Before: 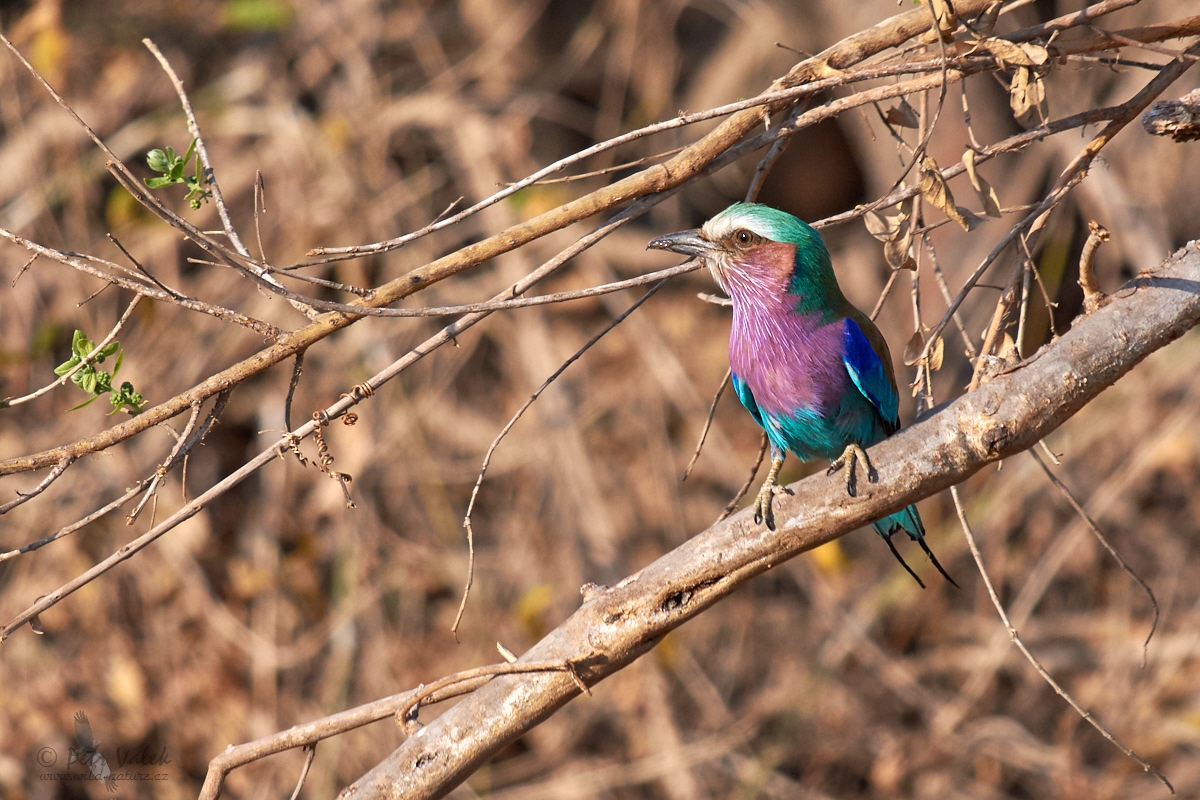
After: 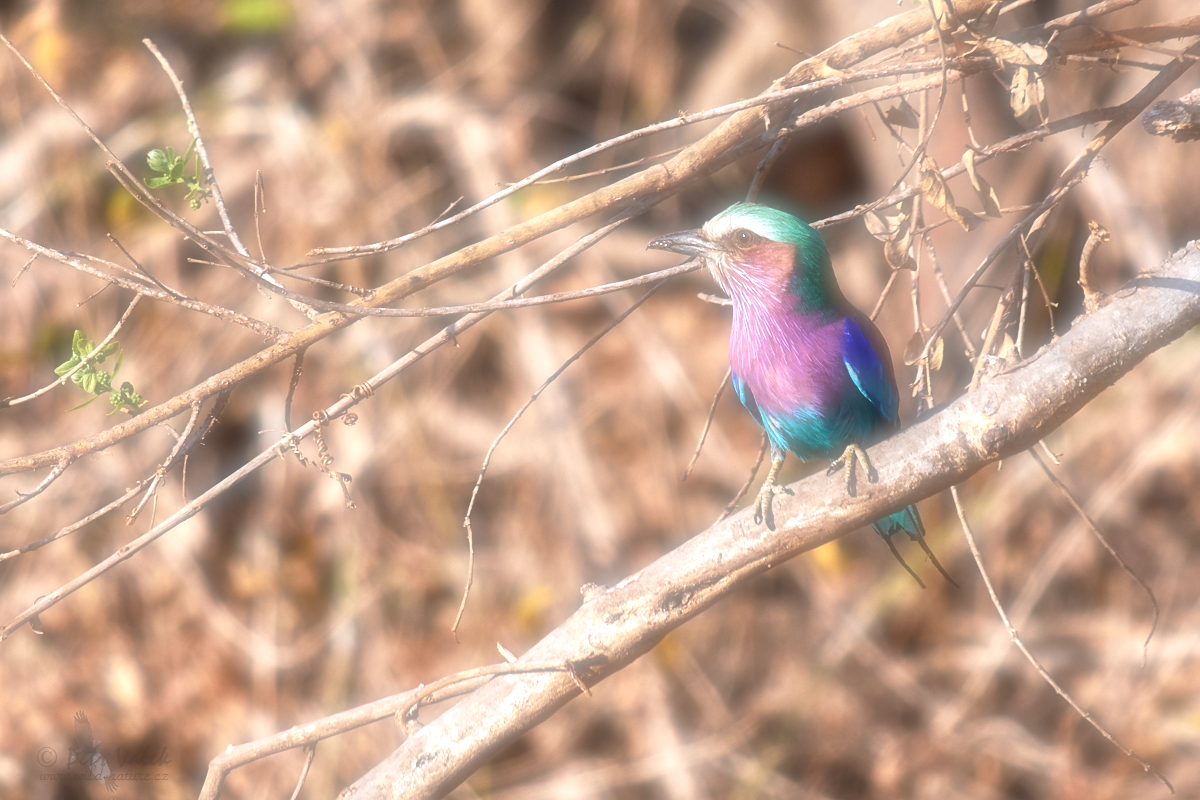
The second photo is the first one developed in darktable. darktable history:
exposure: exposure 0.77 EV, compensate highlight preservation false
soften: on, module defaults
tone equalizer: on, module defaults
white balance: red 0.974, blue 1.044
